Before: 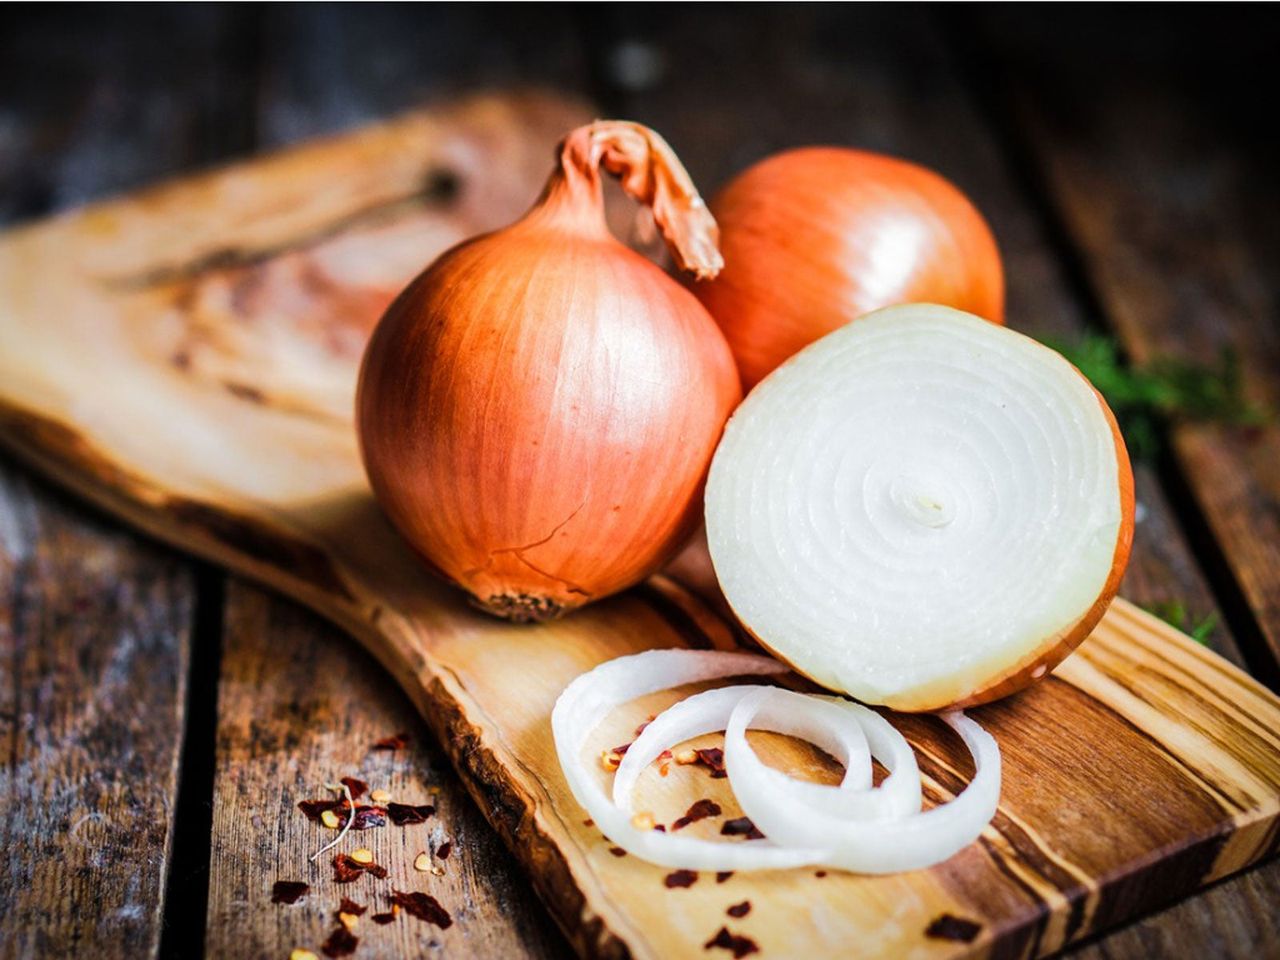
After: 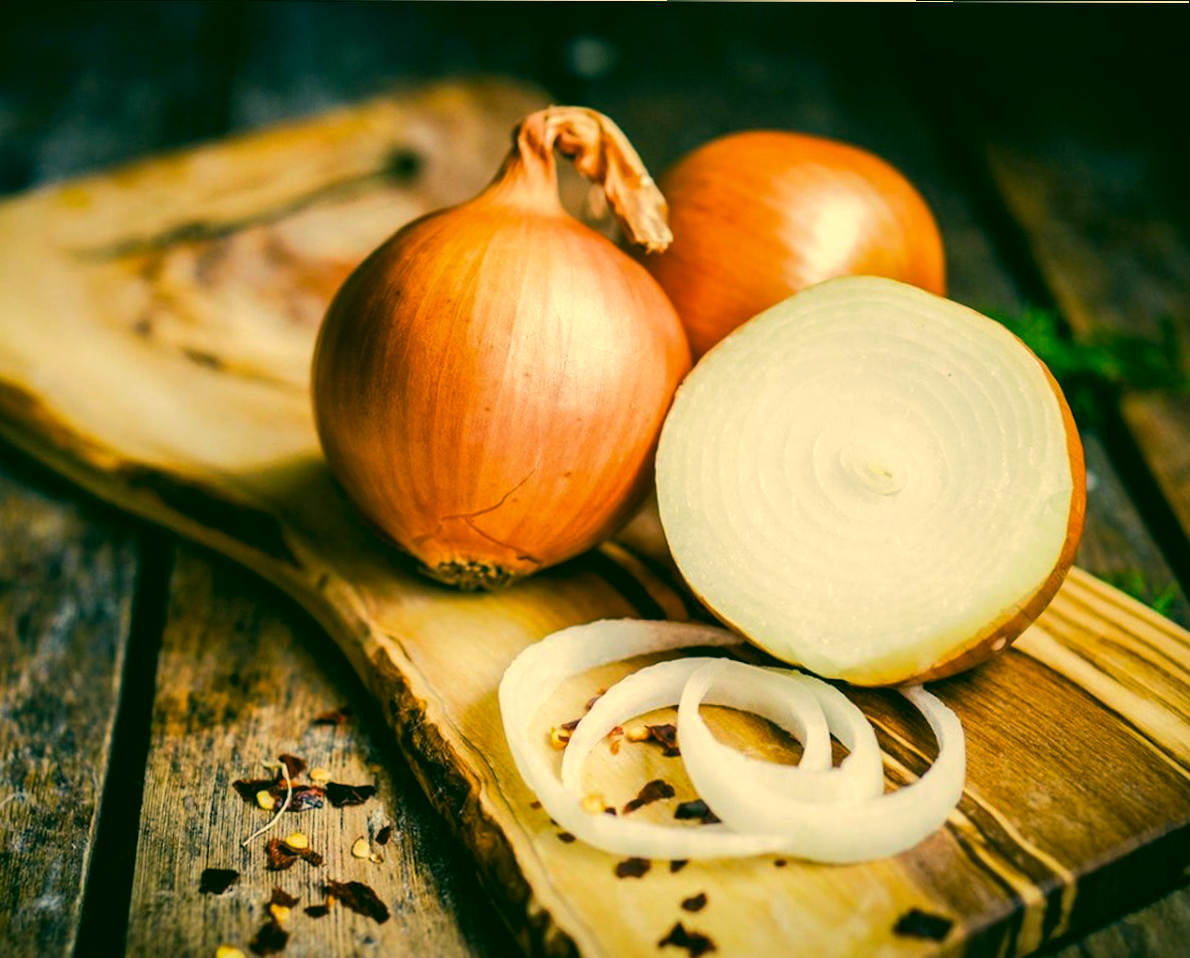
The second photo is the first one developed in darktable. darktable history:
color correction: highlights a* 5.62, highlights b* 33.57, shadows a* -25.86, shadows b* 4.02
rotate and perspective: rotation 0.215°, lens shift (vertical) -0.139, crop left 0.069, crop right 0.939, crop top 0.002, crop bottom 0.996
